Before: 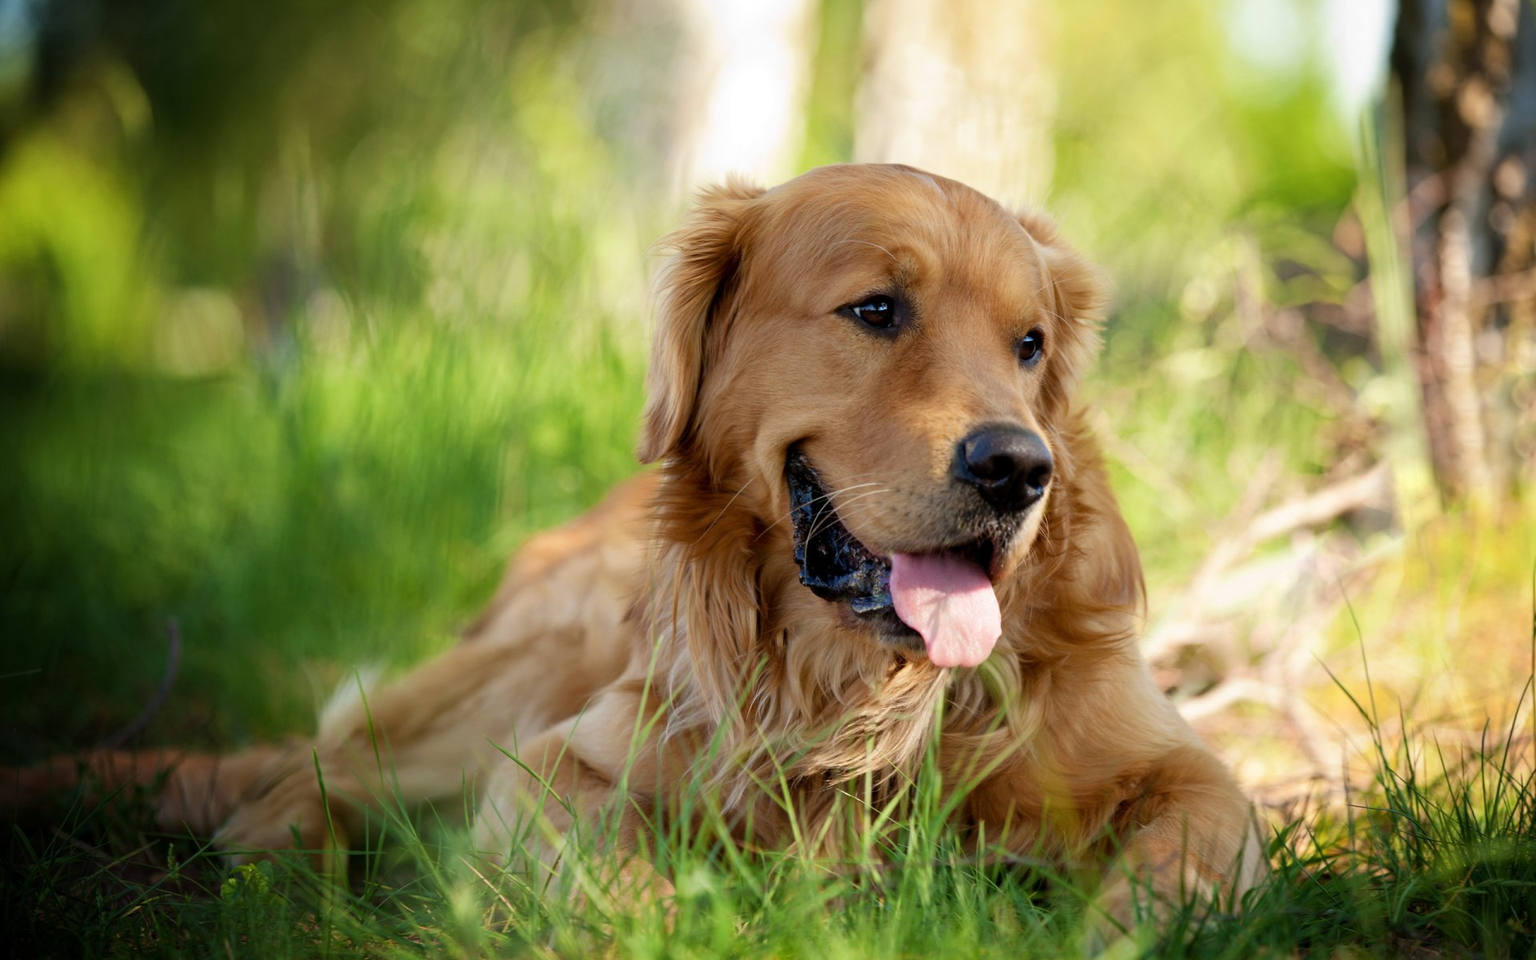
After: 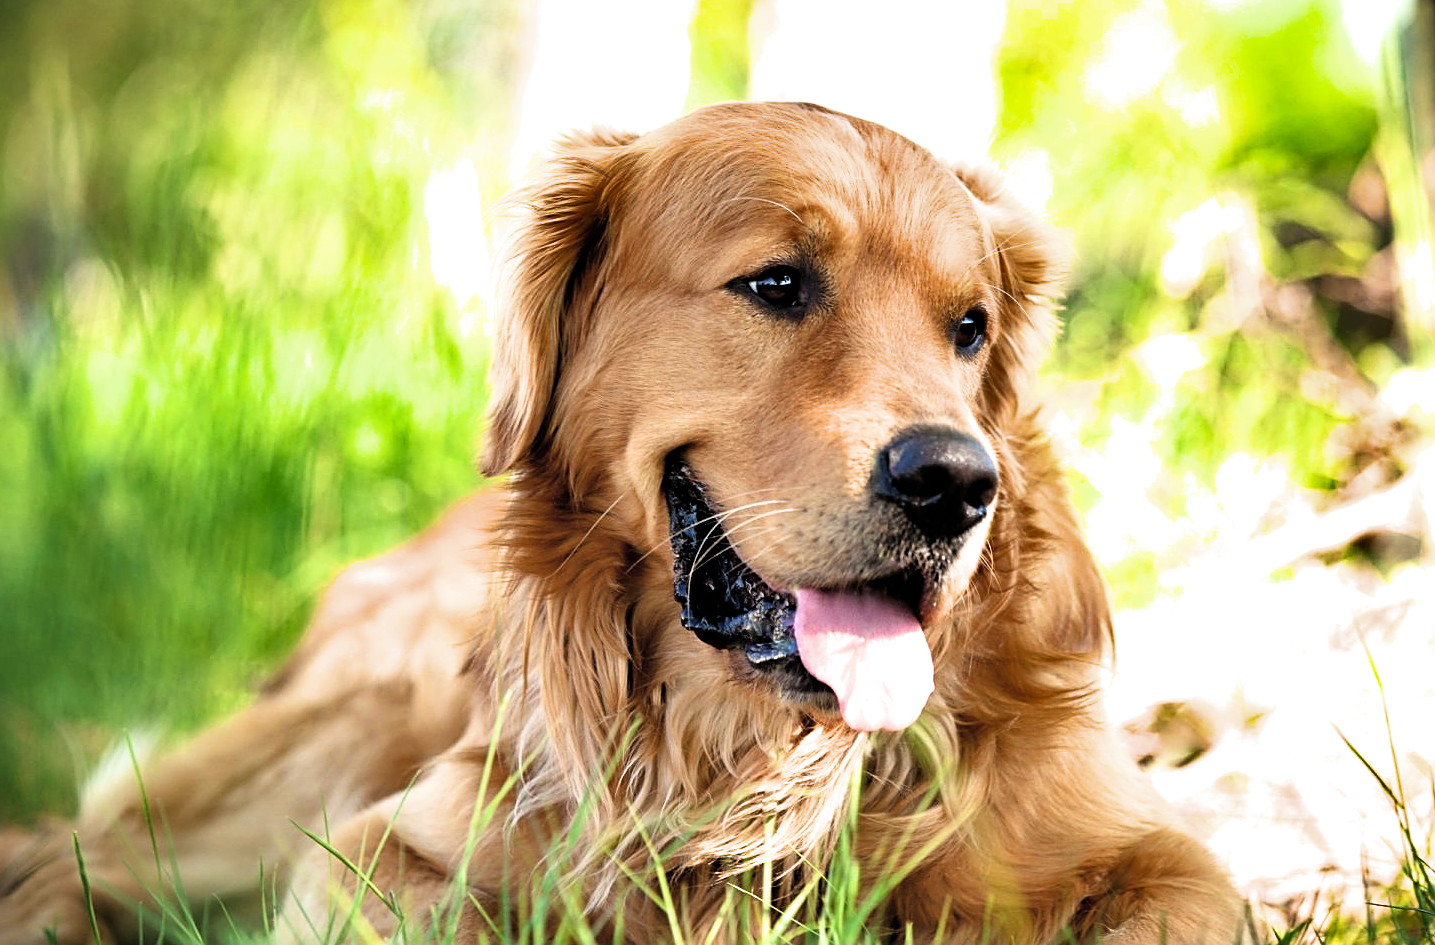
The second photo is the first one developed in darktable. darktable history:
crop: left 16.578%, top 8.639%, right 8.648%, bottom 12.604%
sharpen: amount 0.553
exposure: black level correction -0.005, exposure 1.008 EV, compensate highlight preservation false
shadows and highlights: shadows 40.25, highlights -55.04, low approximation 0.01, soften with gaussian
tone equalizer: mask exposure compensation -0.496 EV
filmic rgb: black relative exposure -6.35 EV, white relative exposure 2.79 EV, target black luminance 0%, hardness 4.57, latitude 67.87%, contrast 1.28, shadows ↔ highlights balance -3.11%
